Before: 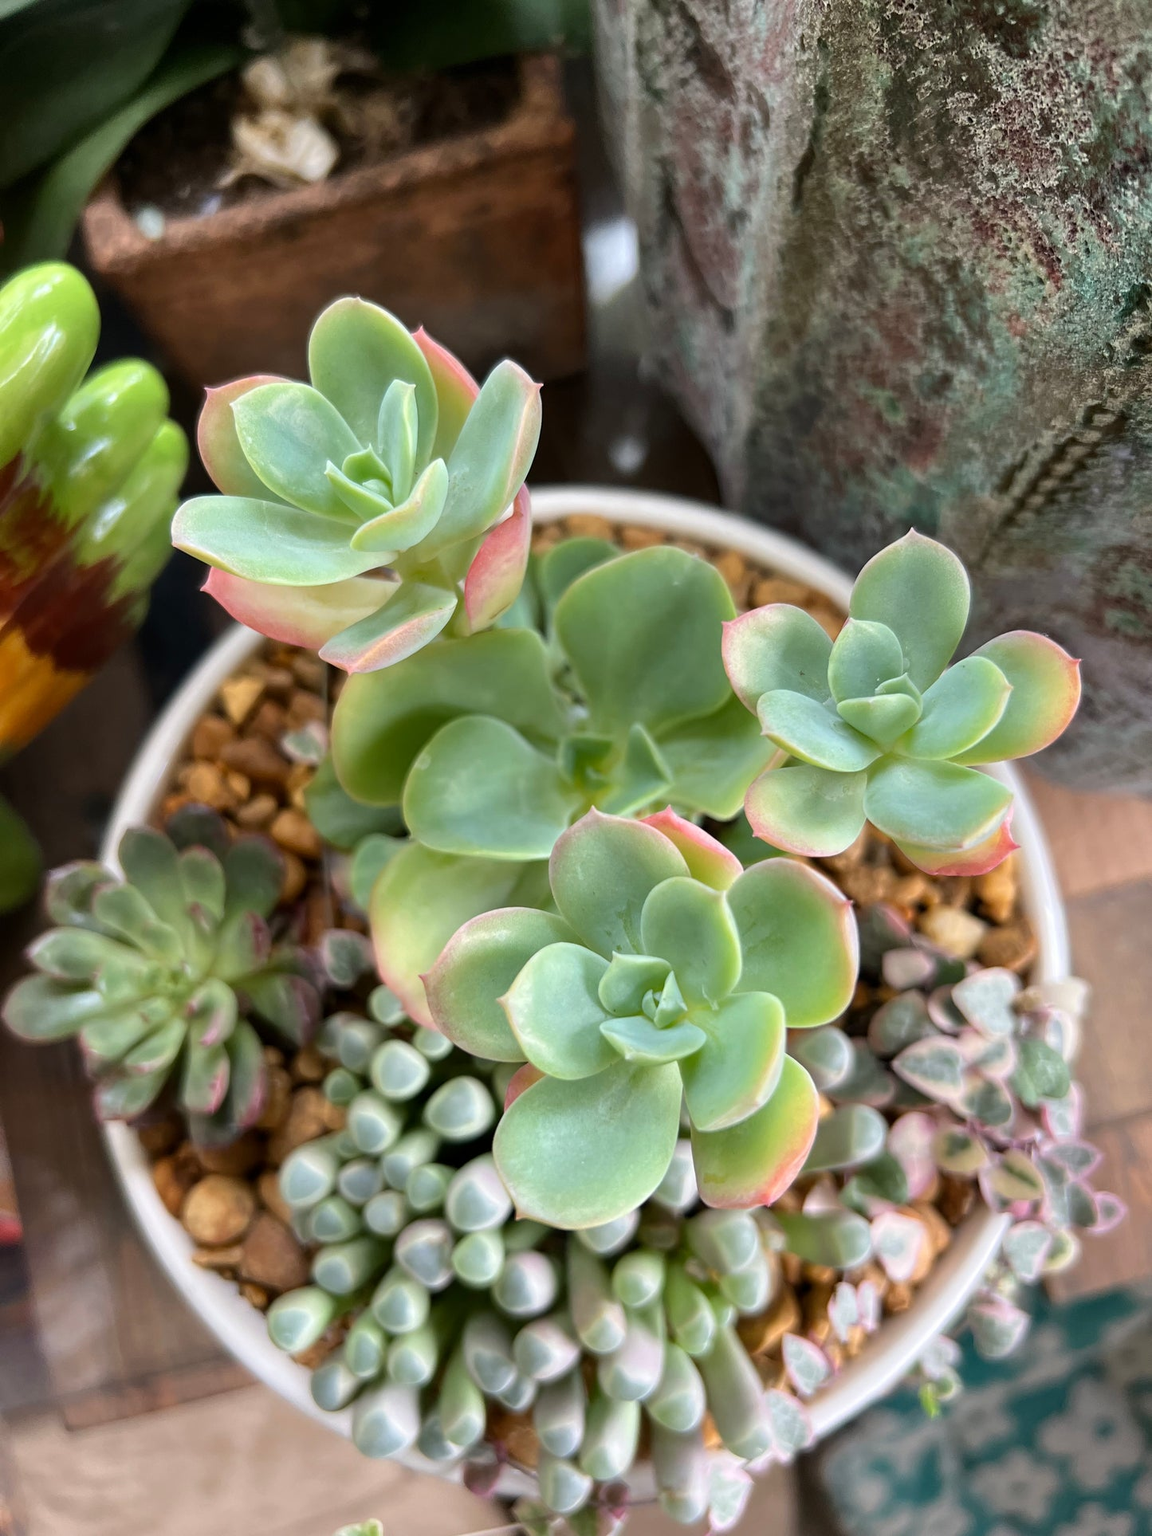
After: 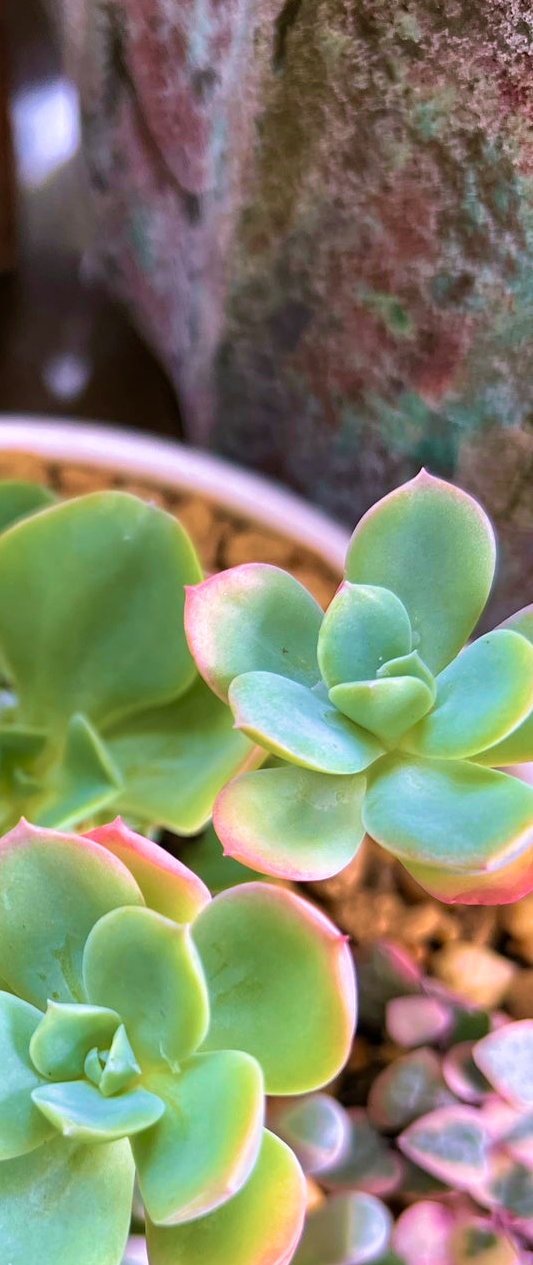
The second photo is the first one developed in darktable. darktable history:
crop and rotate: left 49.936%, top 10.094%, right 13.136%, bottom 24.256%
white balance: red 1.066, blue 1.119
velvia: strength 75%
